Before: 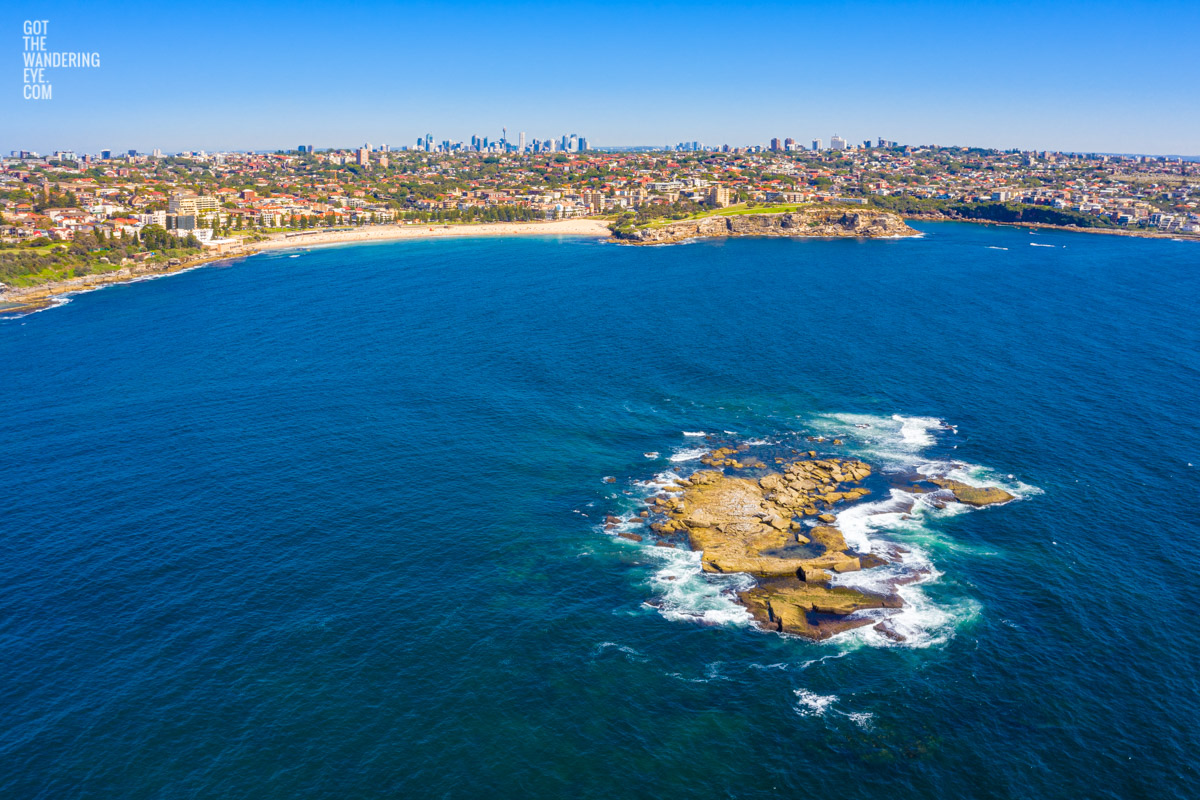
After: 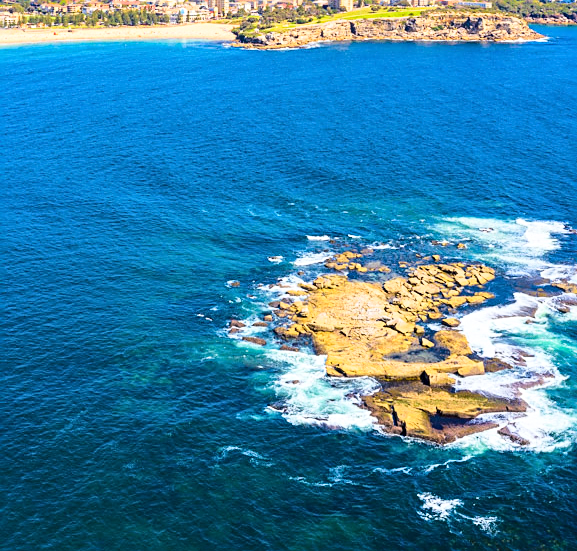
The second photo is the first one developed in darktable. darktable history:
sharpen: on, module defaults
base curve: curves: ch0 [(0, 0) (0.028, 0.03) (0.121, 0.232) (0.46, 0.748) (0.859, 0.968) (1, 1)]
crop: left 31.376%, top 24.601%, right 20.461%, bottom 6.447%
